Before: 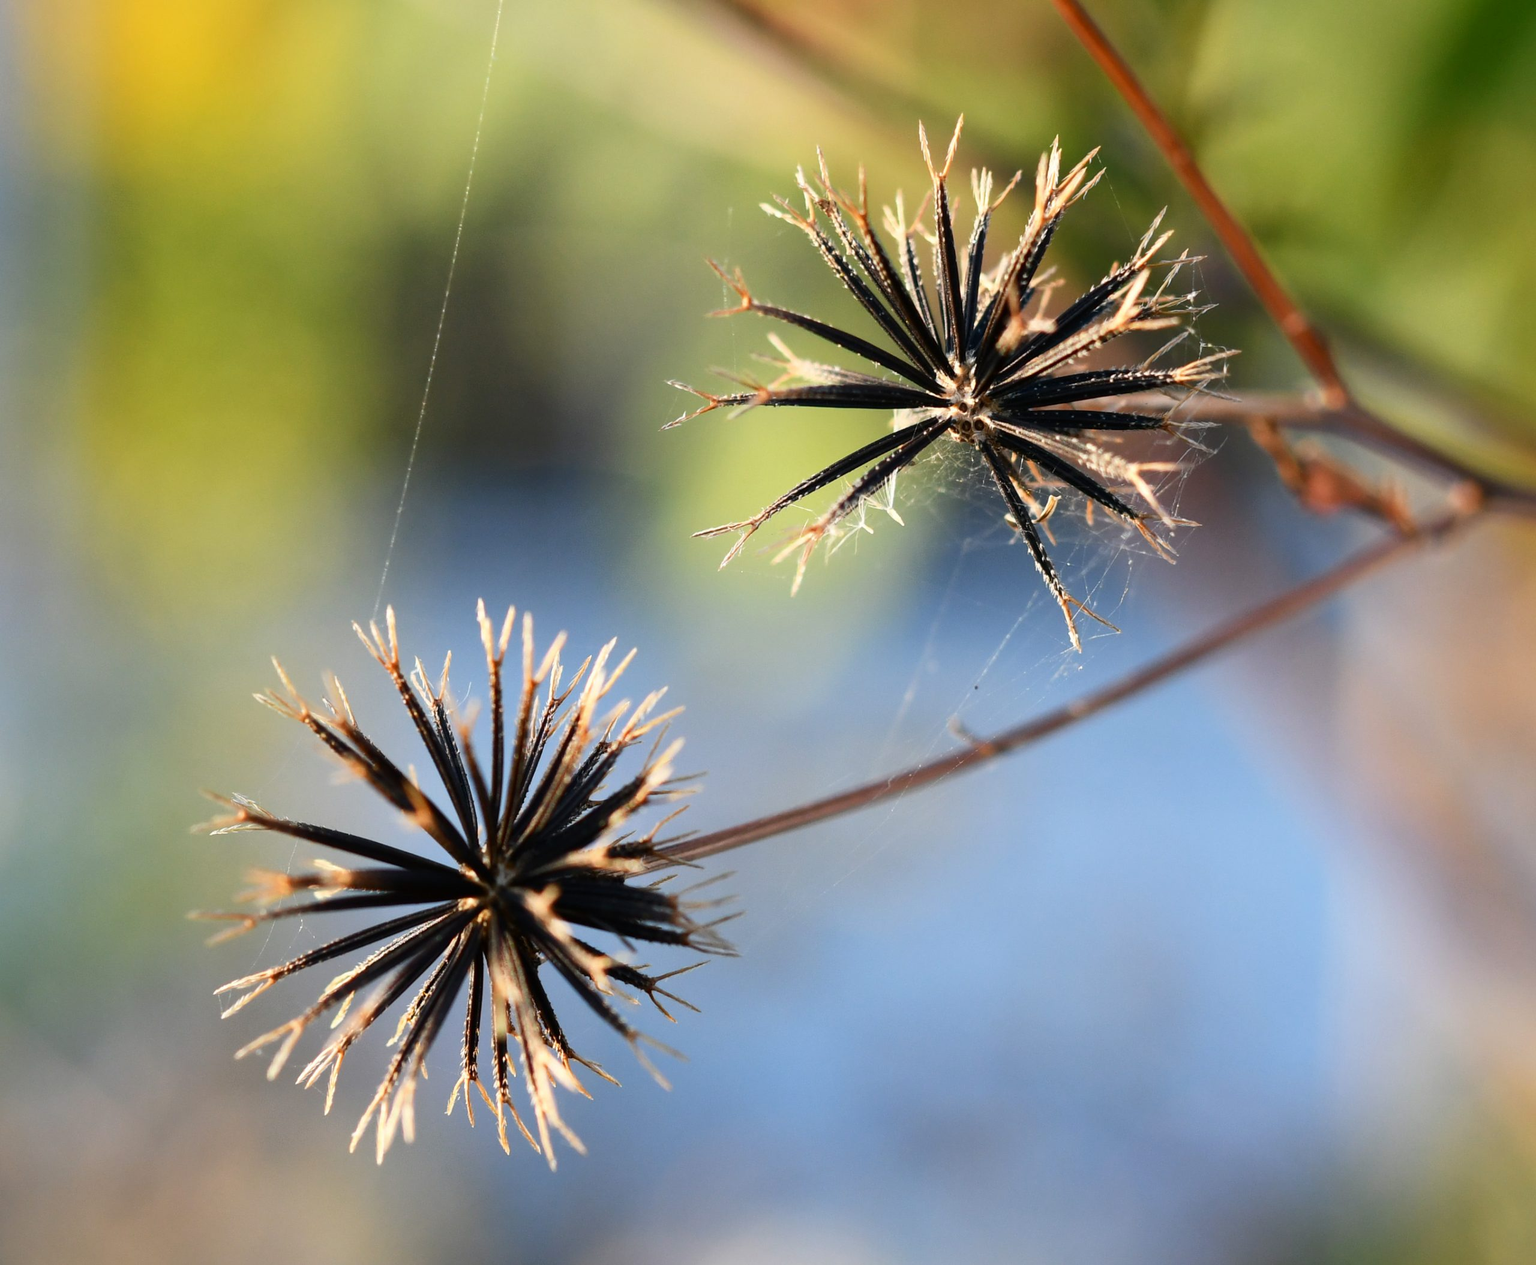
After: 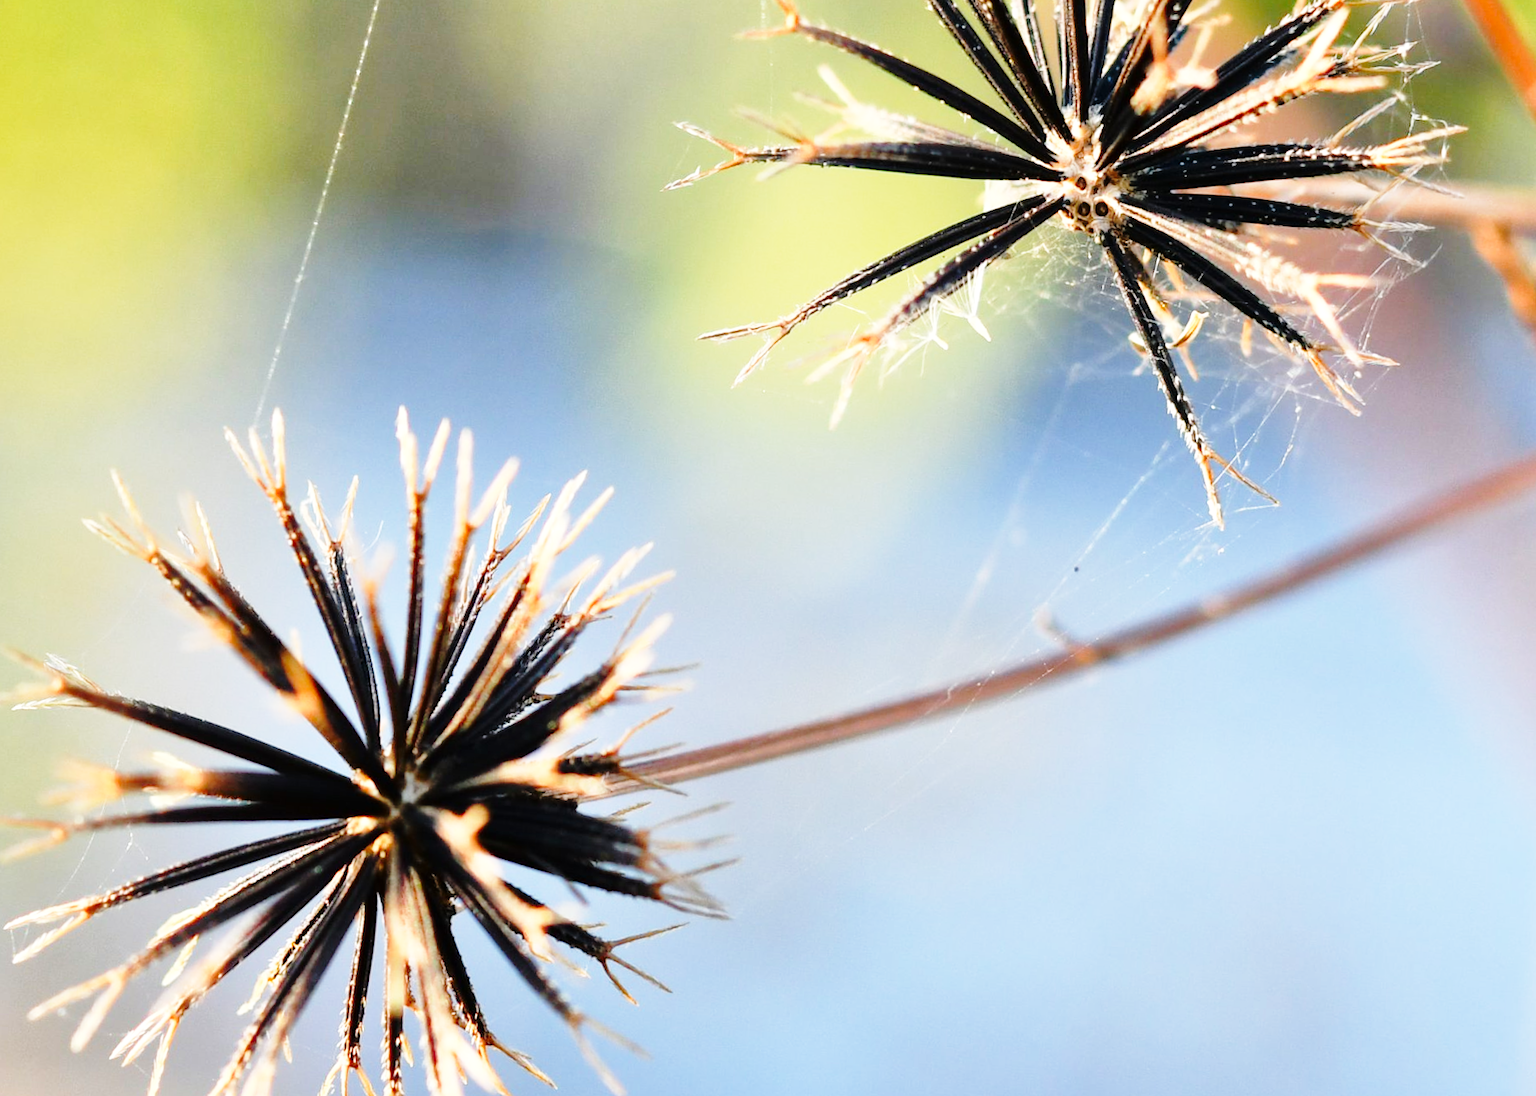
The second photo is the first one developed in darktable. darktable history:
base curve: curves: ch0 [(0, 0) (0.028, 0.03) (0.121, 0.232) (0.46, 0.748) (0.859, 0.968) (1, 1)], preserve colors none
crop and rotate: angle -3.37°, left 9.79%, top 20.73%, right 12.42%, bottom 11.82%
tone equalizer: -7 EV 0.15 EV, -6 EV 0.6 EV, -5 EV 1.15 EV, -4 EV 1.33 EV, -3 EV 1.15 EV, -2 EV 0.6 EV, -1 EV 0.15 EV, mask exposure compensation -0.5 EV
